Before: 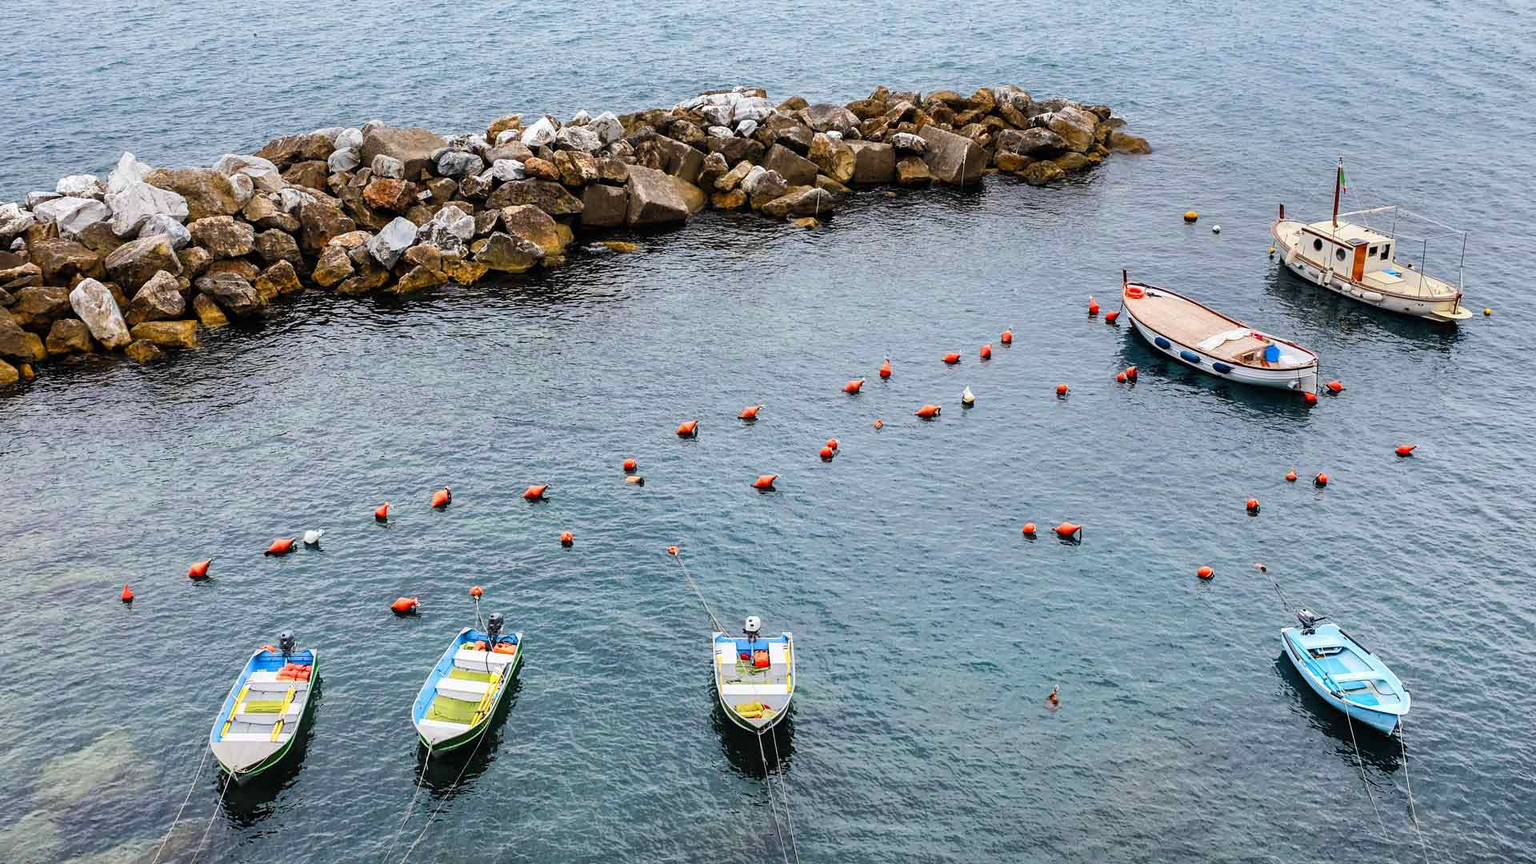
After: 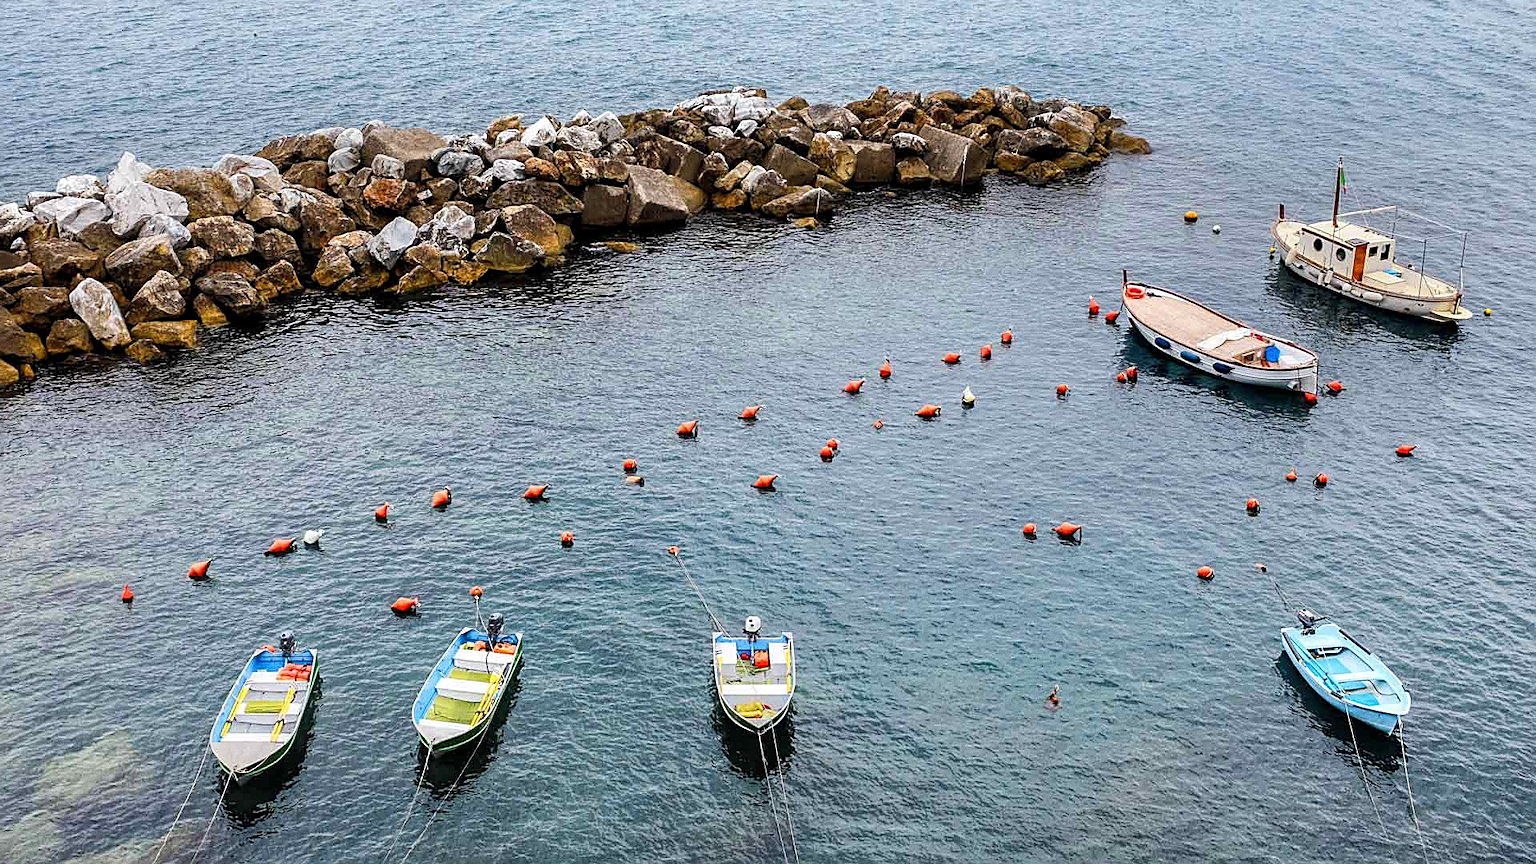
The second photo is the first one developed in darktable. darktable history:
sharpen: on, module defaults
local contrast: highlights 100%, shadows 100%, detail 120%, midtone range 0.2
grain: coarseness 0.09 ISO
